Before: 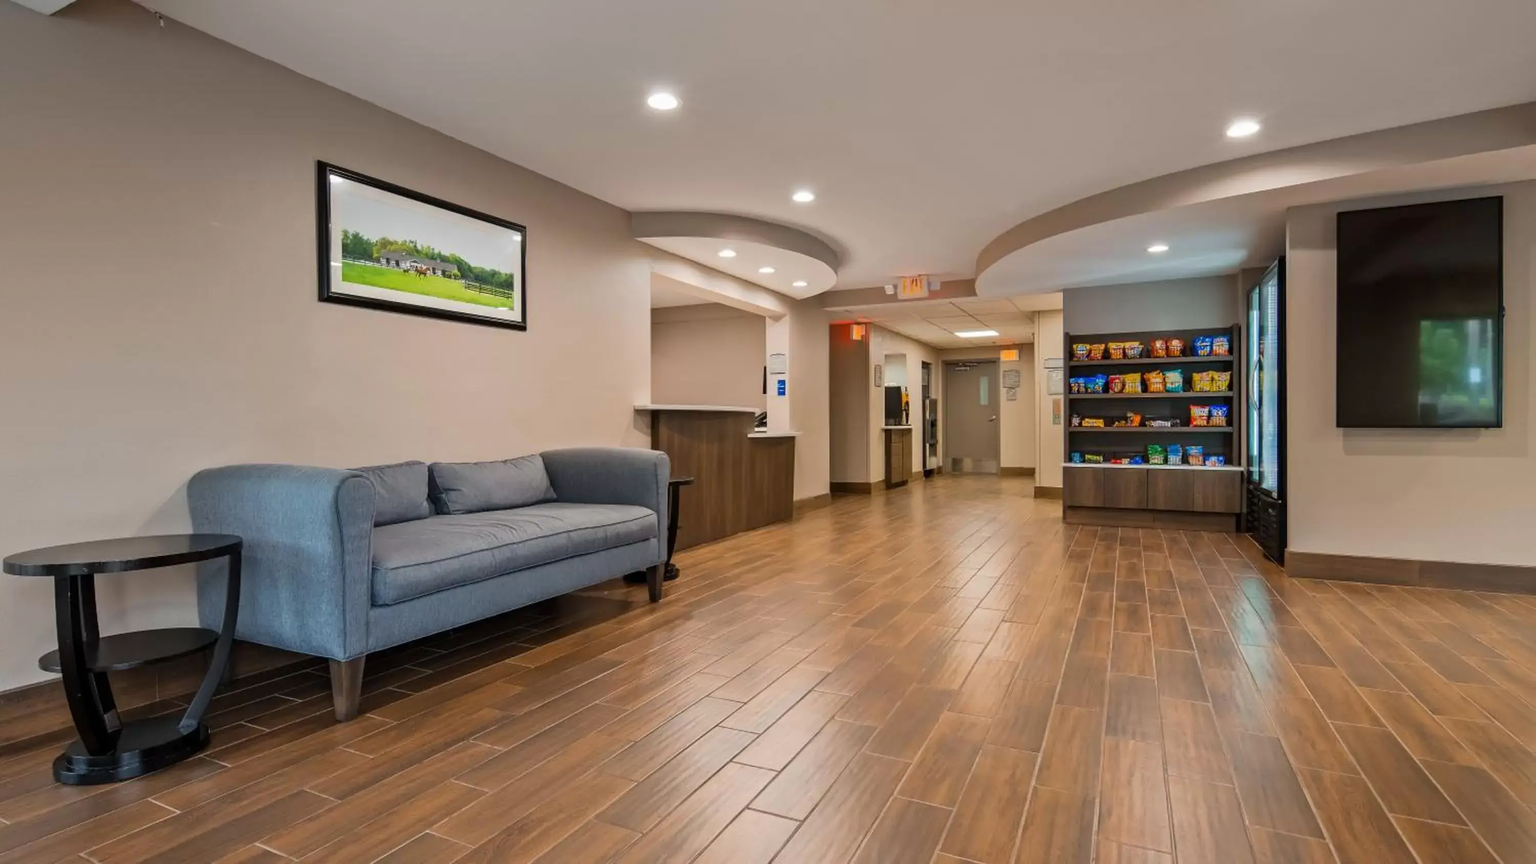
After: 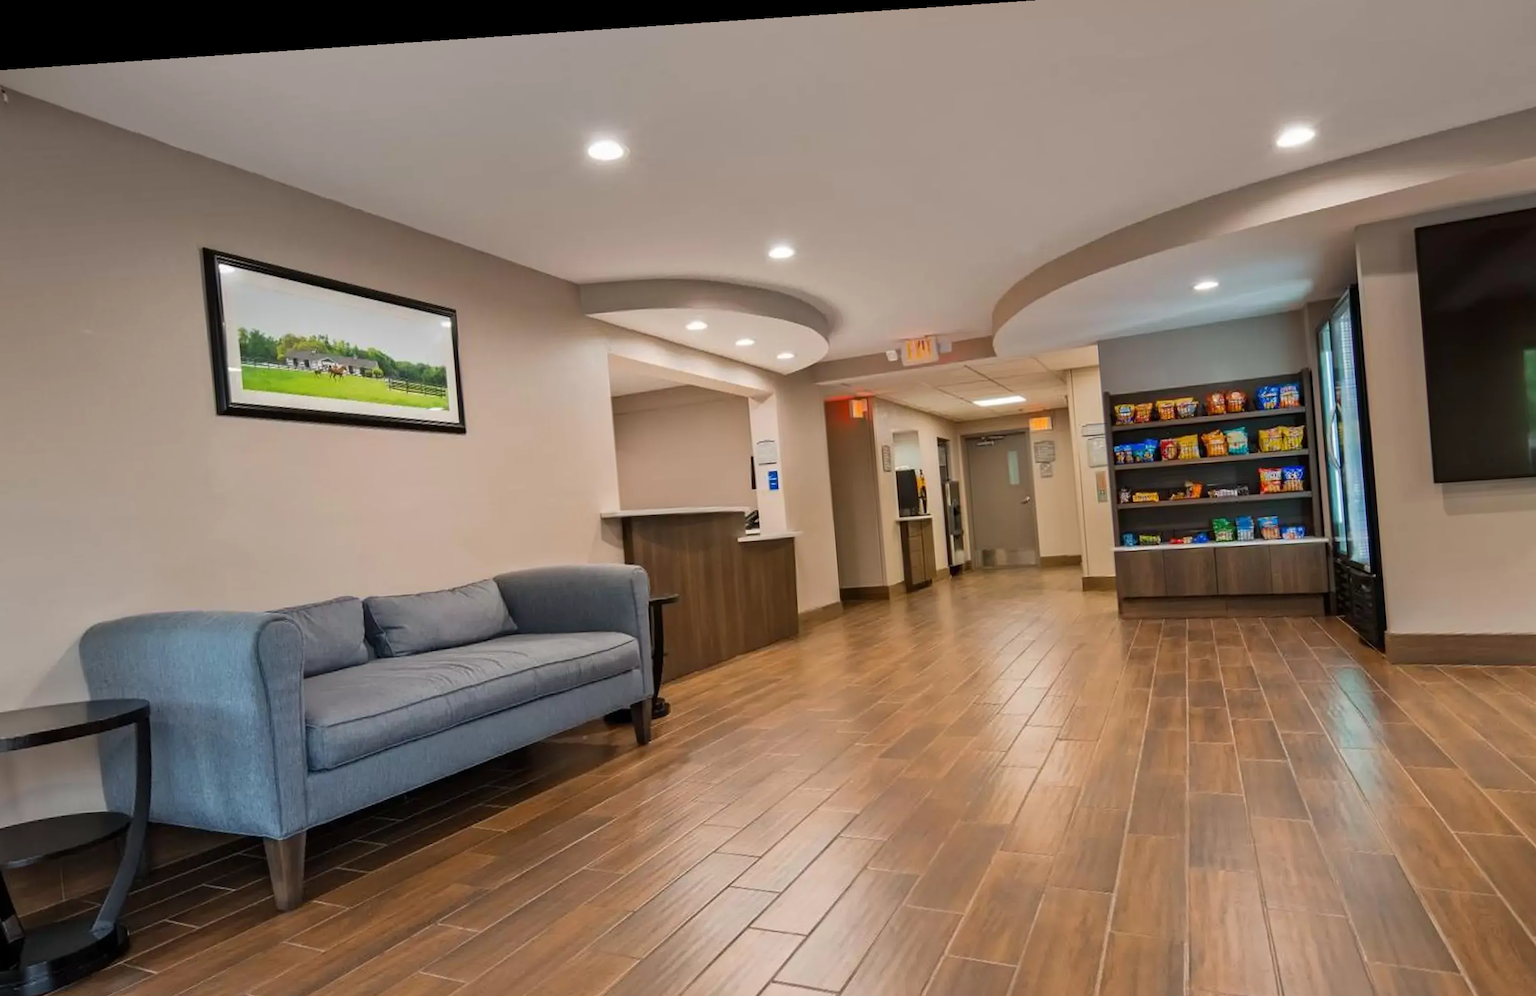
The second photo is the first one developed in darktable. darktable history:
crop: left 9.929%, top 3.475%, right 9.188%, bottom 9.529%
rotate and perspective: rotation -4.2°, shear 0.006, automatic cropping off
